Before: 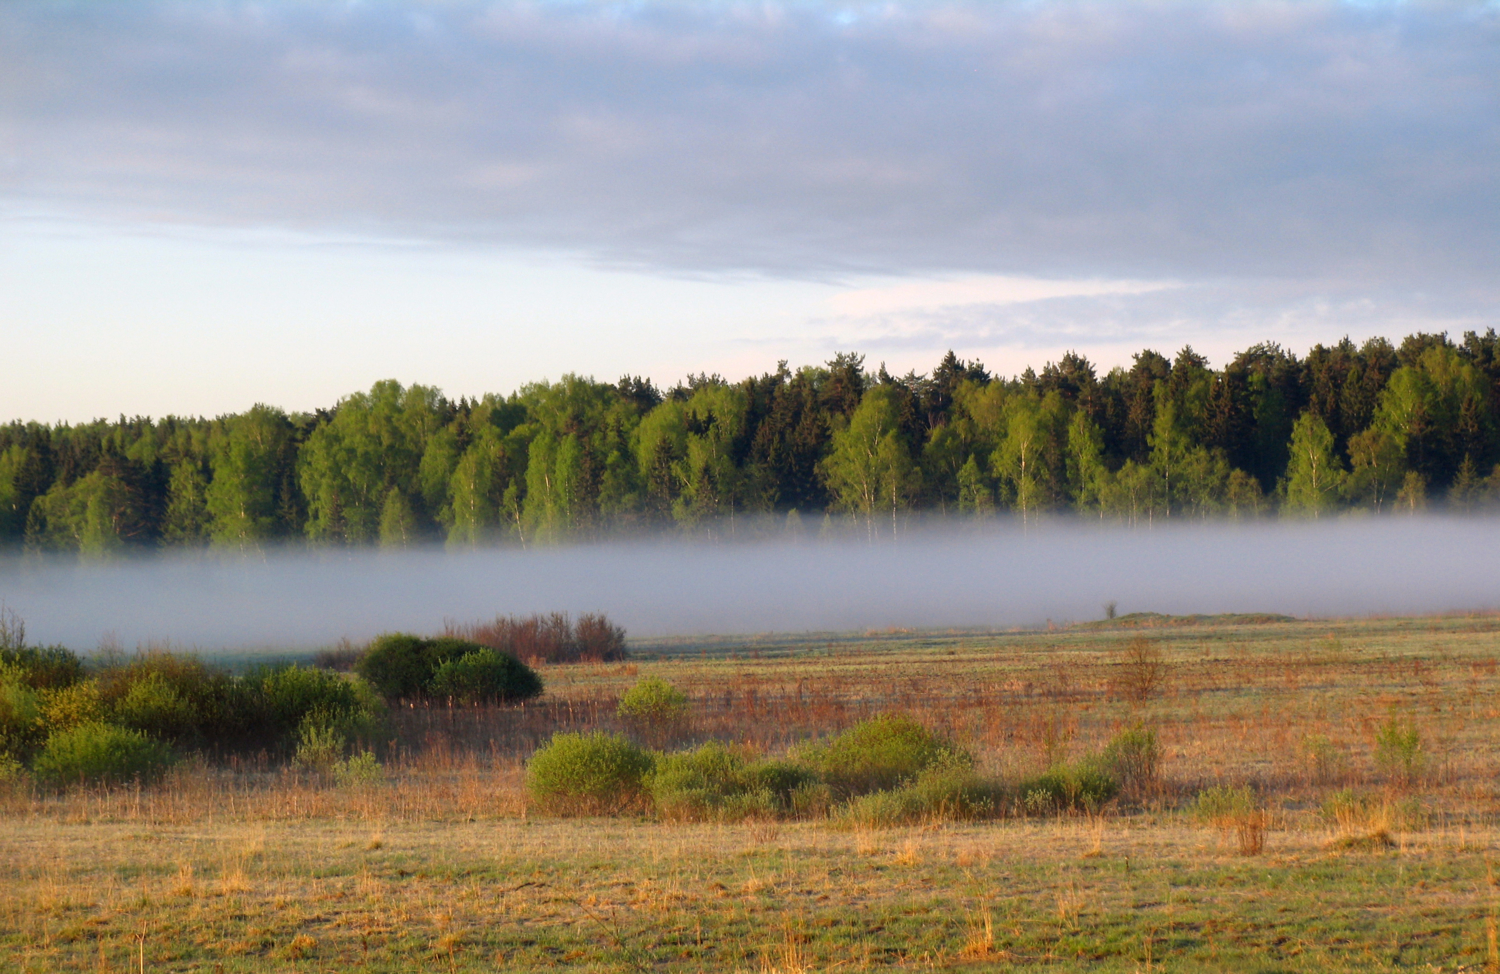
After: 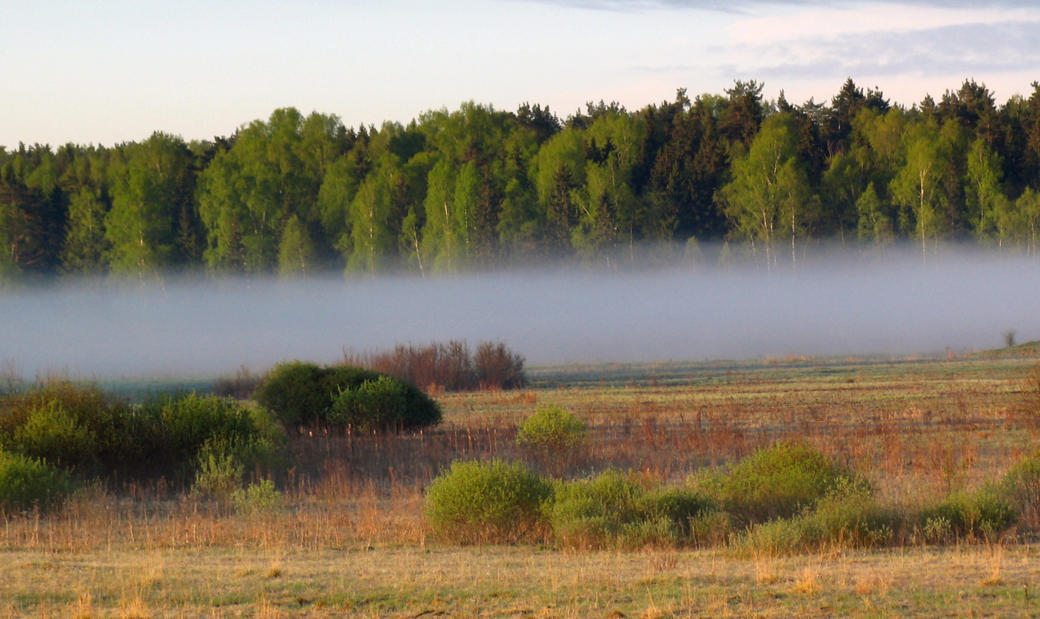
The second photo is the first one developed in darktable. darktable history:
exposure: compensate exposure bias true, compensate highlight preservation false
crop: left 6.748%, top 27.96%, right 23.904%, bottom 8.407%
shadows and highlights: radius 267.06, highlights color adjustment 40.24%, soften with gaussian
